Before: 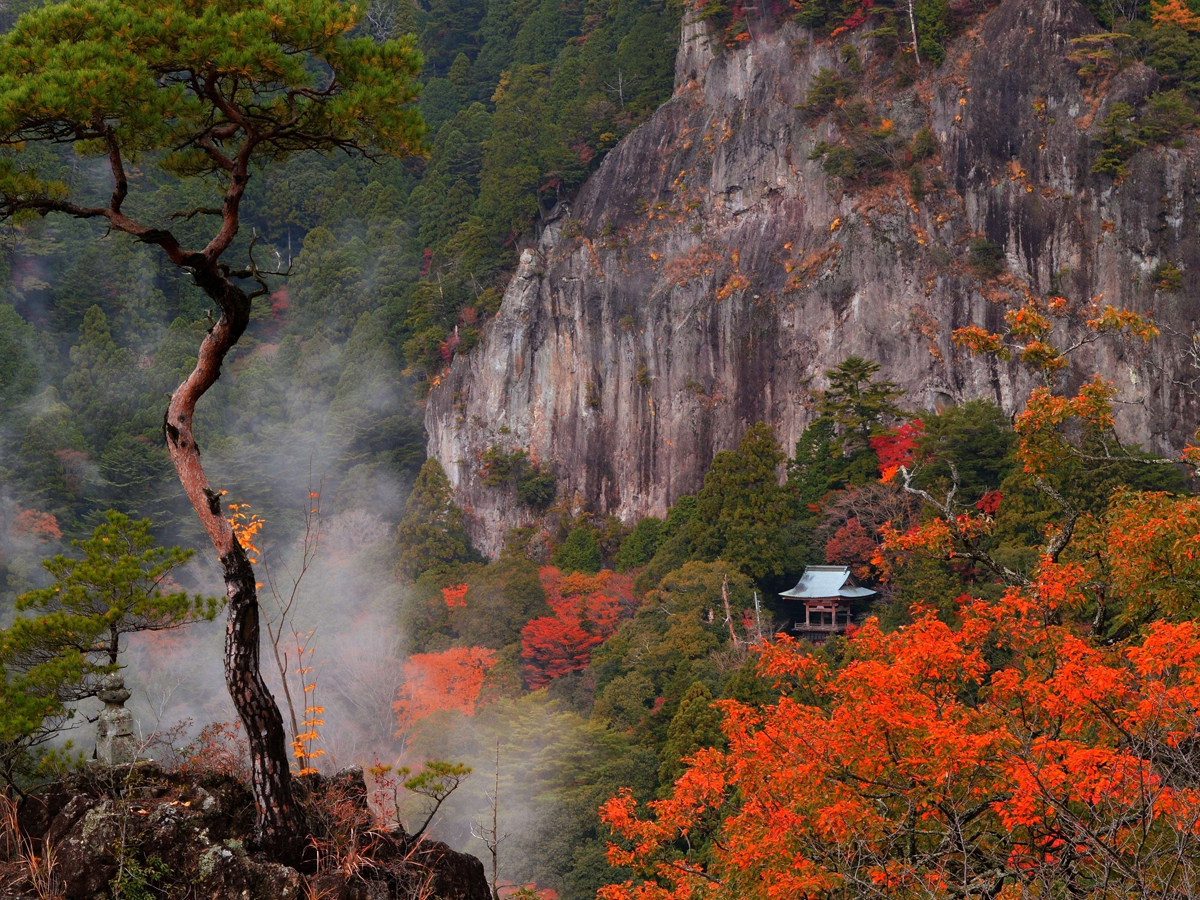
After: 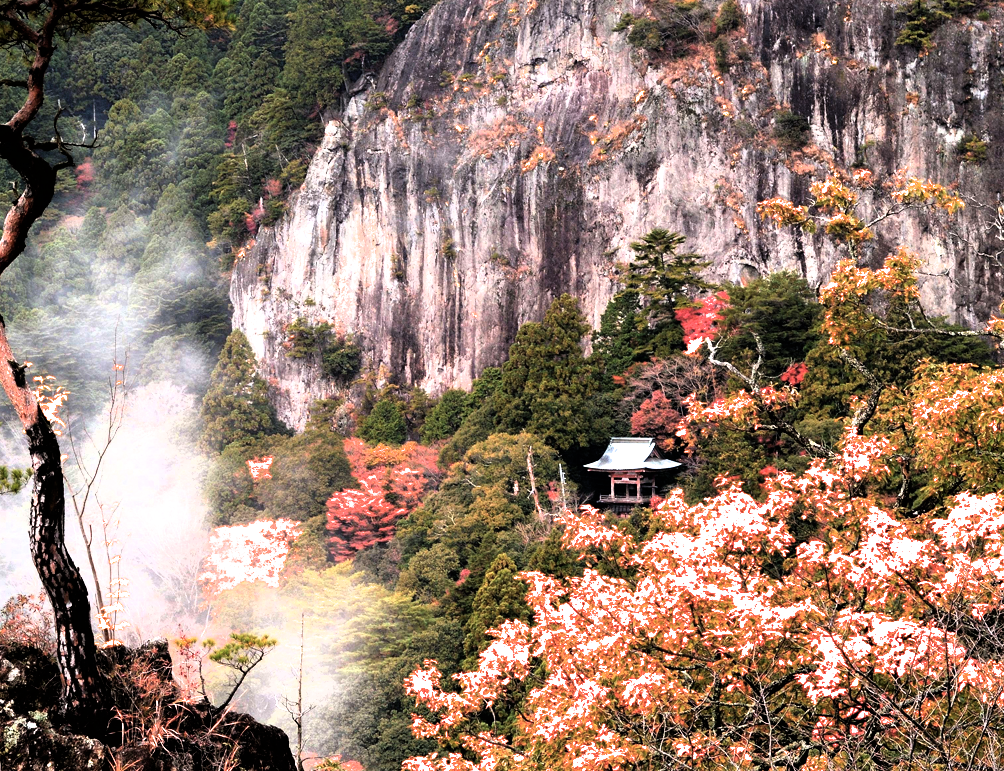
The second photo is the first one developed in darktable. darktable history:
exposure: black level correction 0, exposure 1.1 EV, compensate highlight preservation false
crop: left 16.315%, top 14.246%
filmic rgb: black relative exposure -8.2 EV, white relative exposure 2.2 EV, threshold 3 EV, hardness 7.11, latitude 85.74%, contrast 1.696, highlights saturation mix -4%, shadows ↔ highlights balance -2.69%, color science v5 (2021), contrast in shadows safe, contrast in highlights safe, enable highlight reconstruction true
